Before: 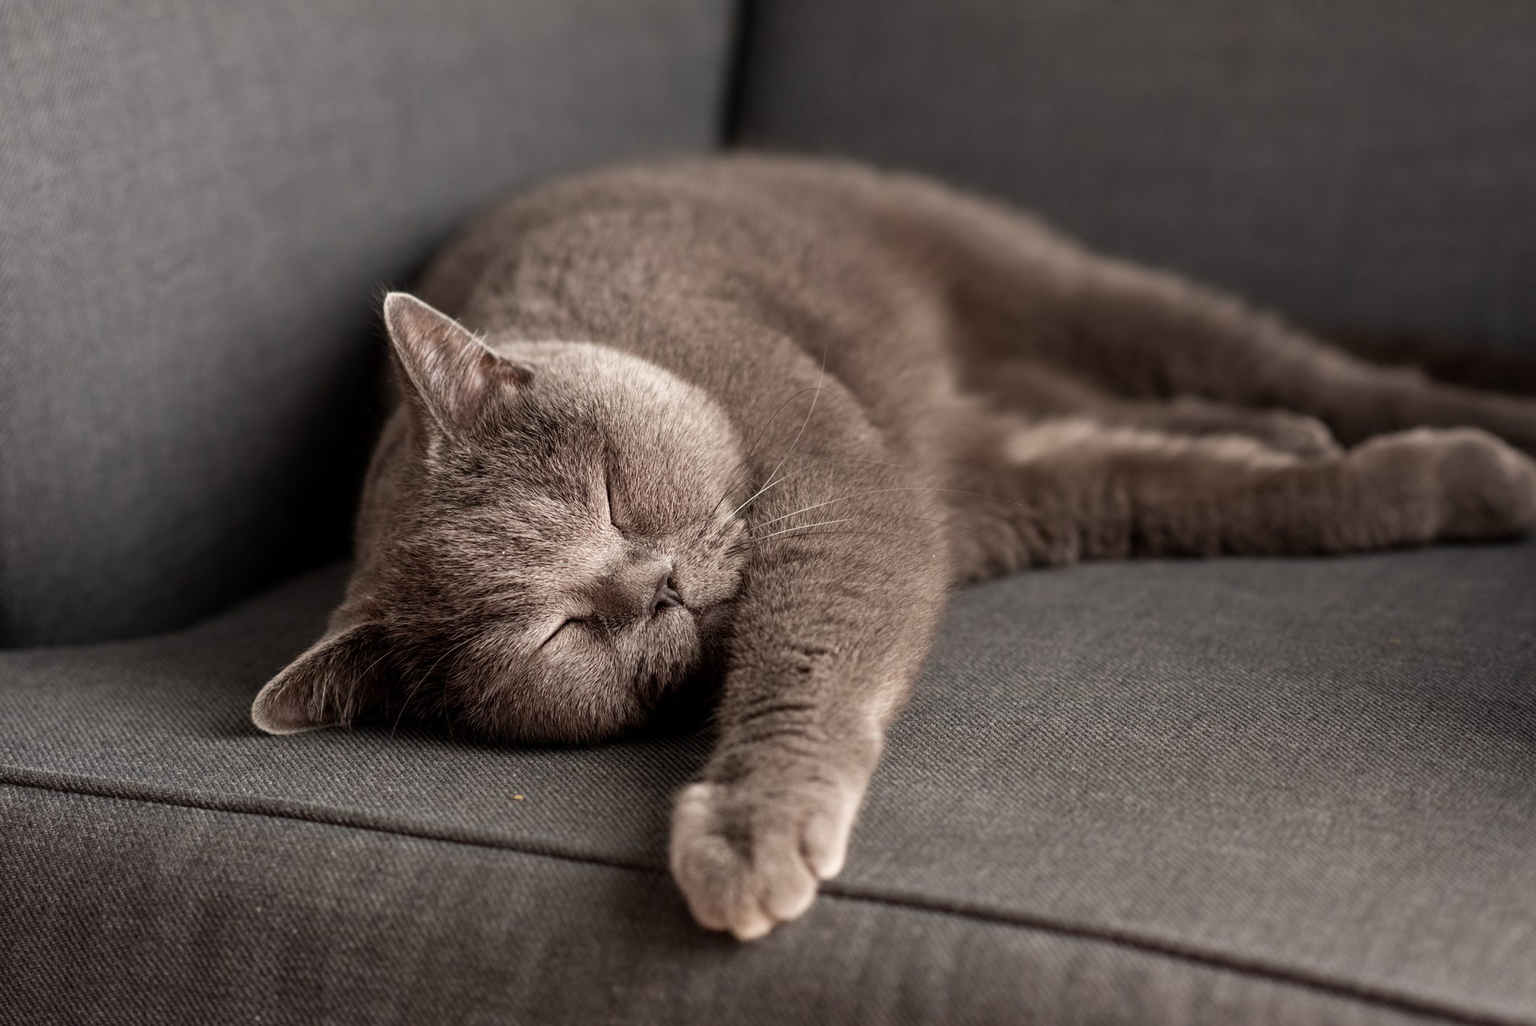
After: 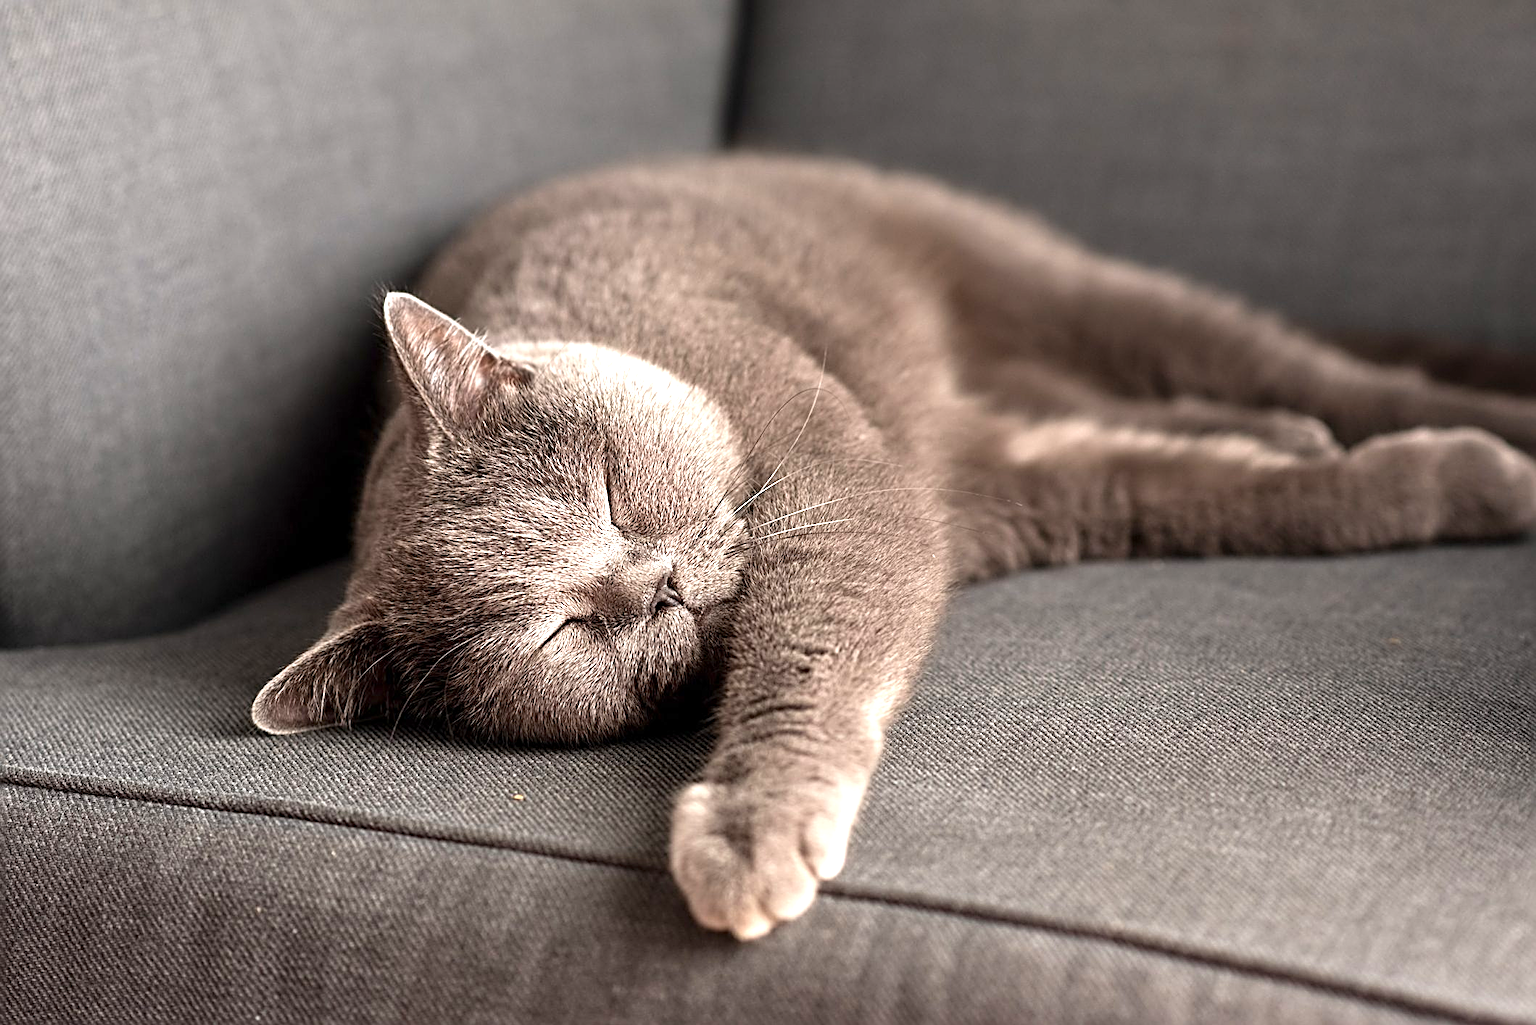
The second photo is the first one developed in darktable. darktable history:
sharpen: radius 2.824, amount 0.731
exposure: exposure 1.091 EV, compensate exposure bias true, compensate highlight preservation false
